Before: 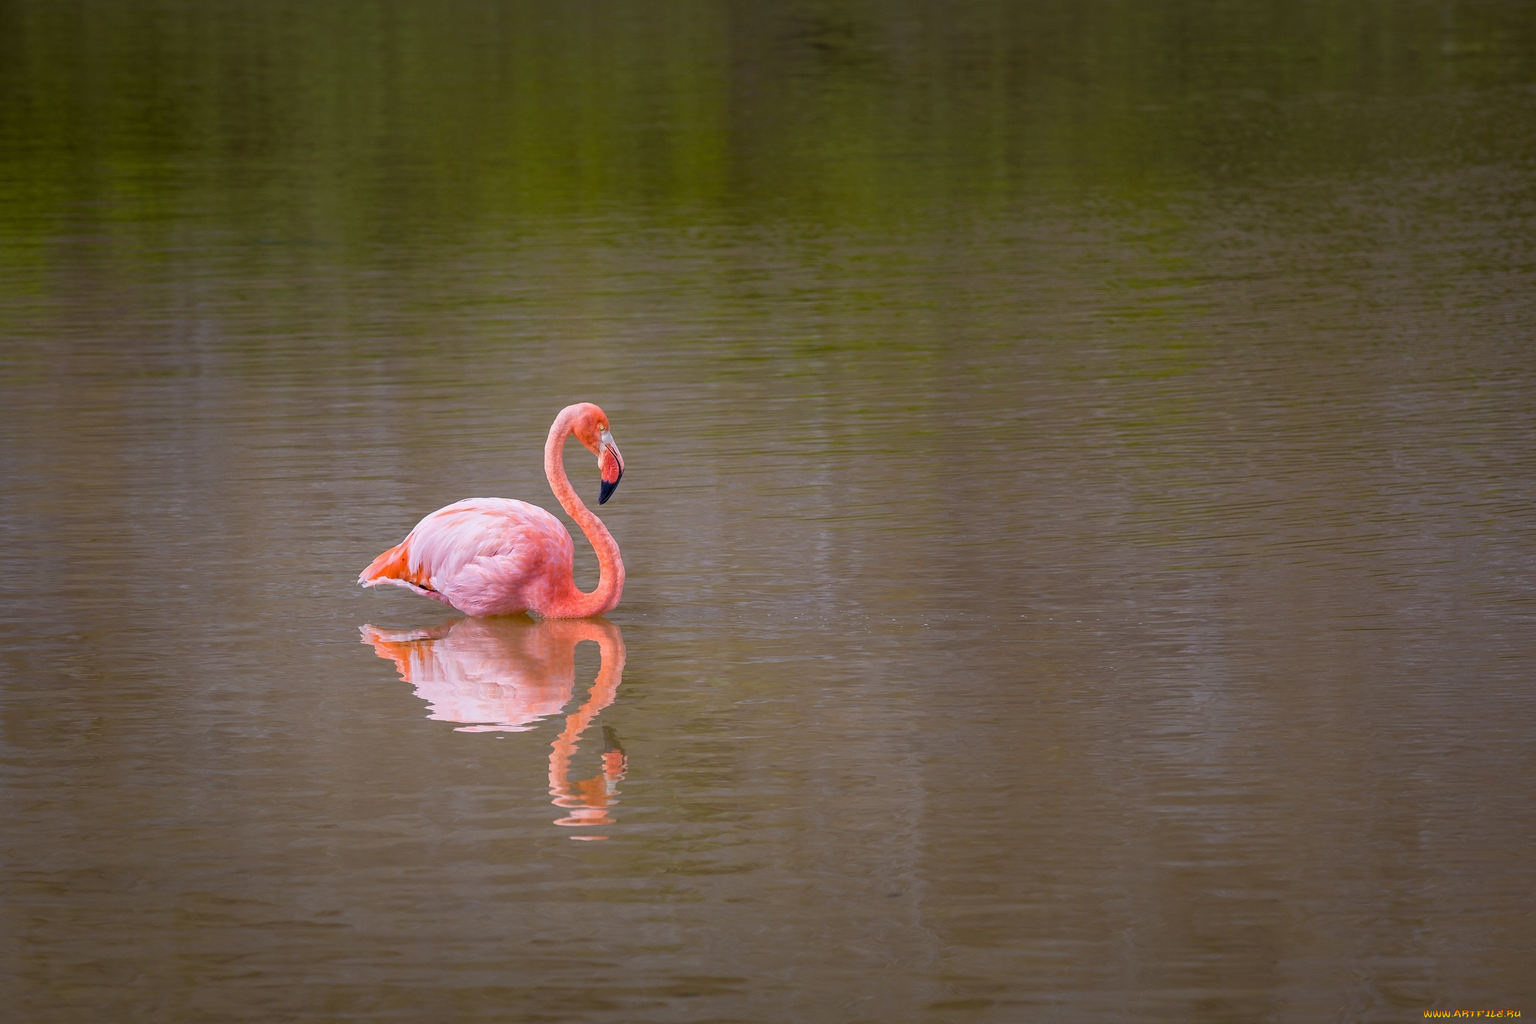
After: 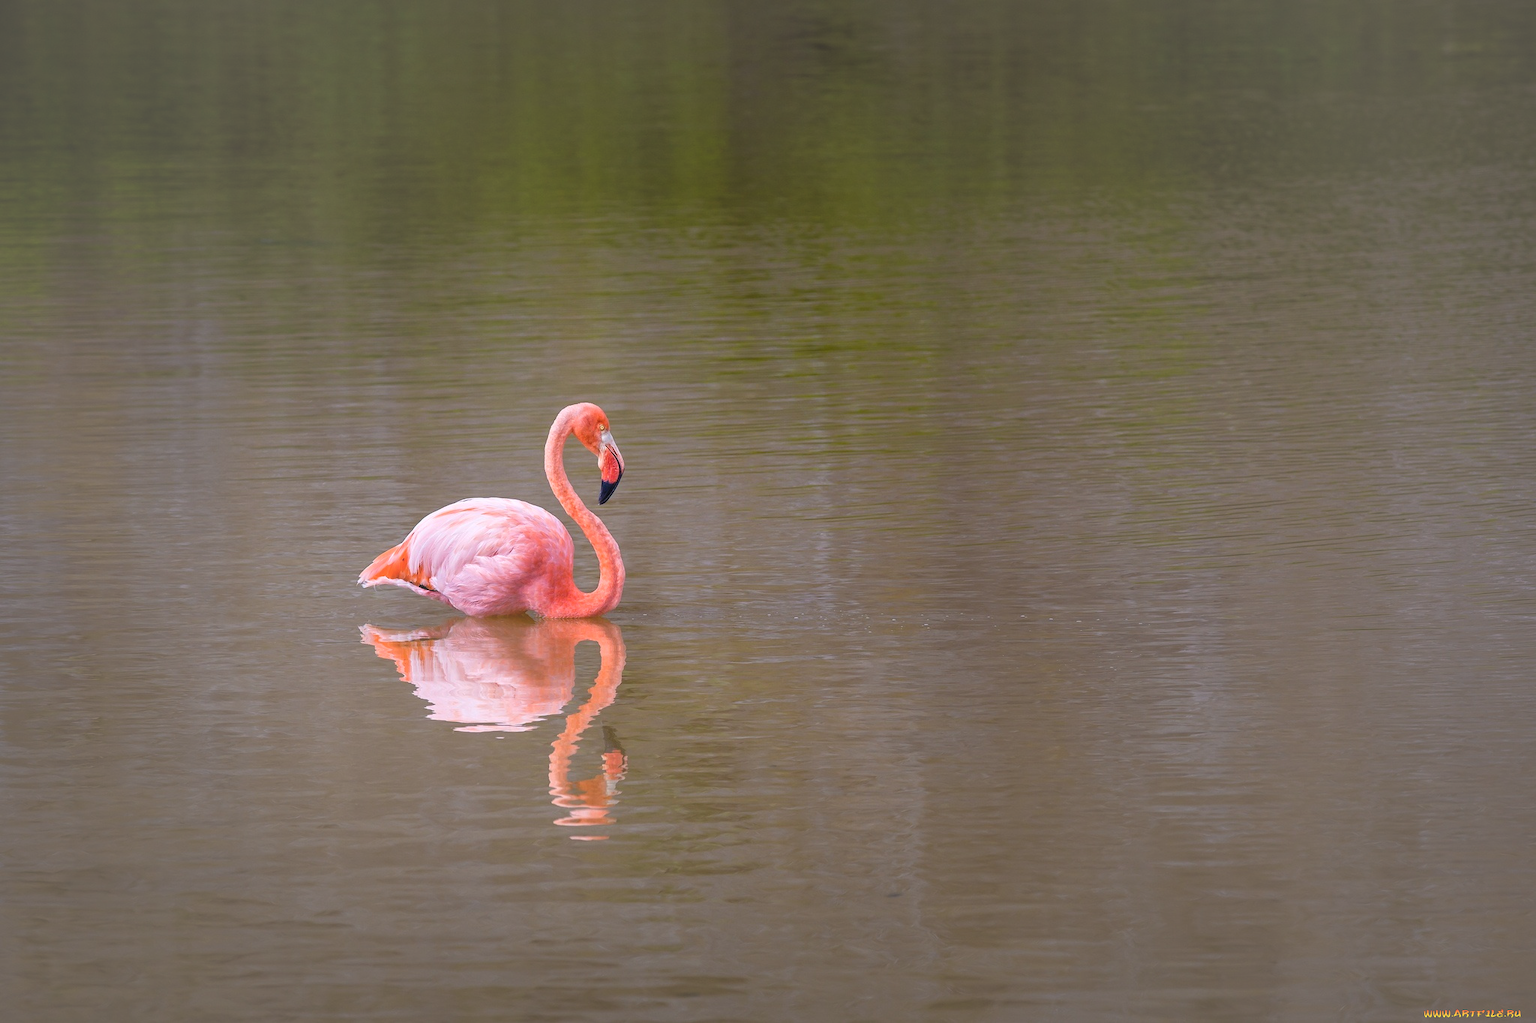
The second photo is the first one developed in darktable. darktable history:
exposure: black level correction 0.003, exposure 0.15 EV, compensate exposure bias true, compensate highlight preservation false
vignetting: fall-off start 15.93%, fall-off radius 100.3%, brightness 0.061, saturation 0, width/height ratio 0.722
